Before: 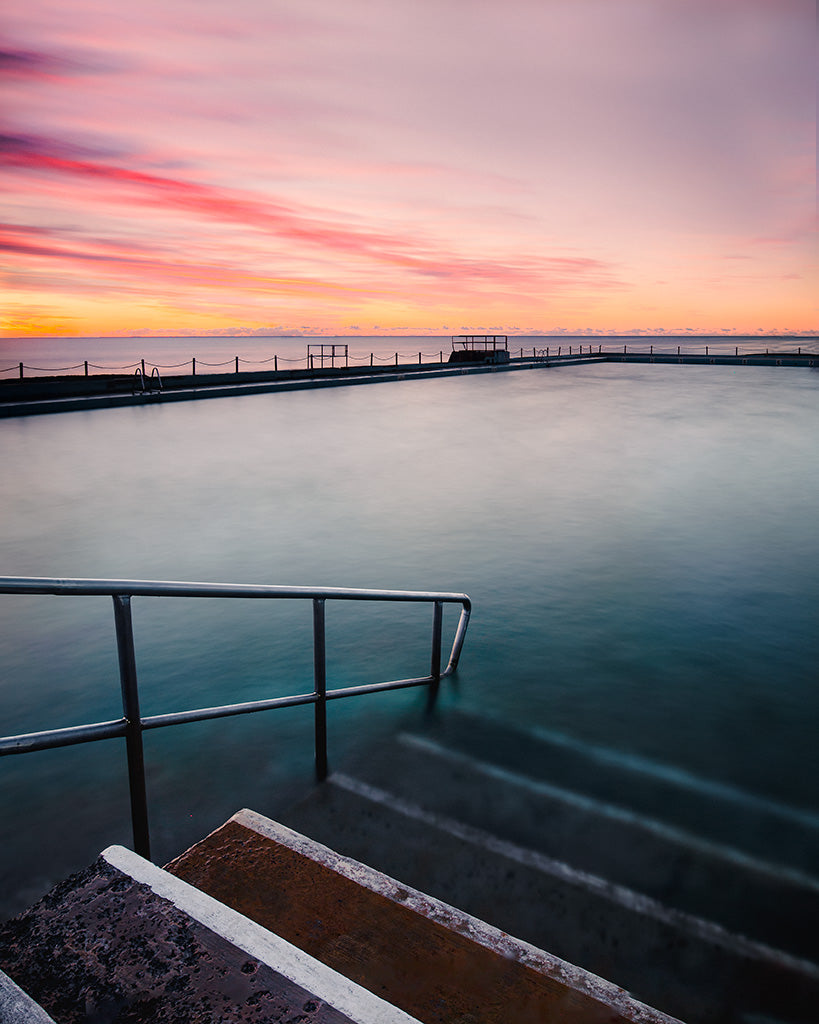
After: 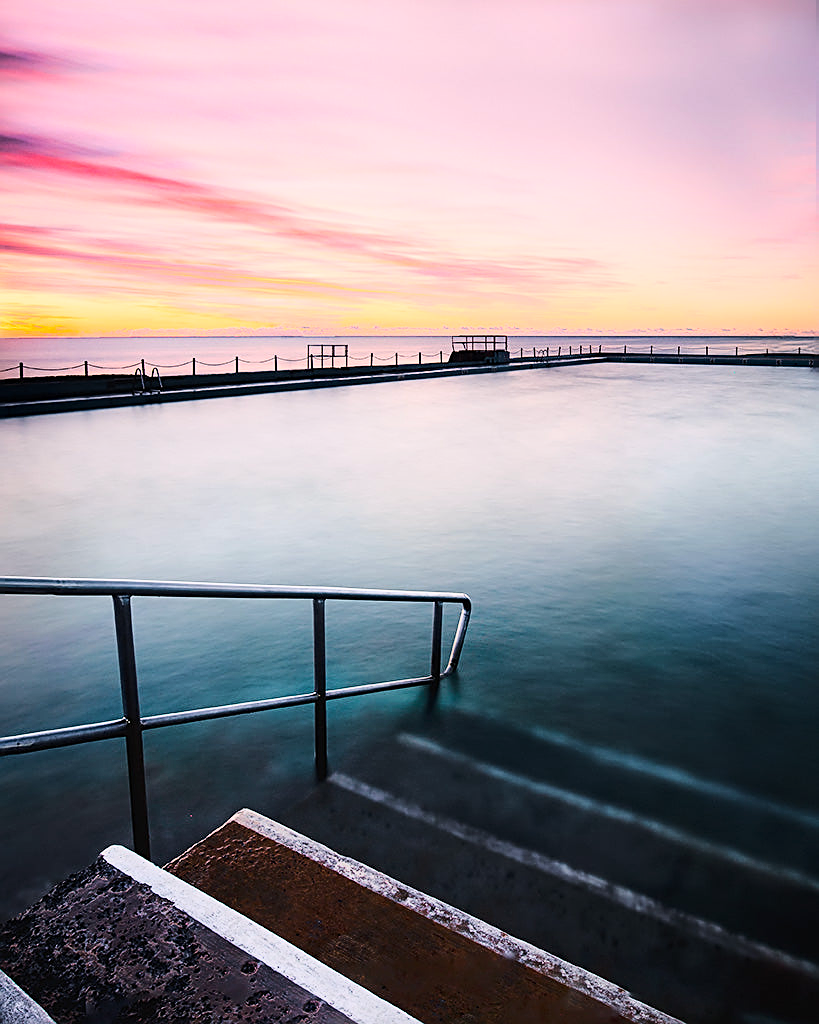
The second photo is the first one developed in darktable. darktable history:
white balance: red 1.004, blue 1.024
sharpen: on, module defaults
base curve: curves: ch0 [(0, 0) (0.028, 0.03) (0.121, 0.232) (0.46, 0.748) (0.859, 0.968) (1, 1)]
